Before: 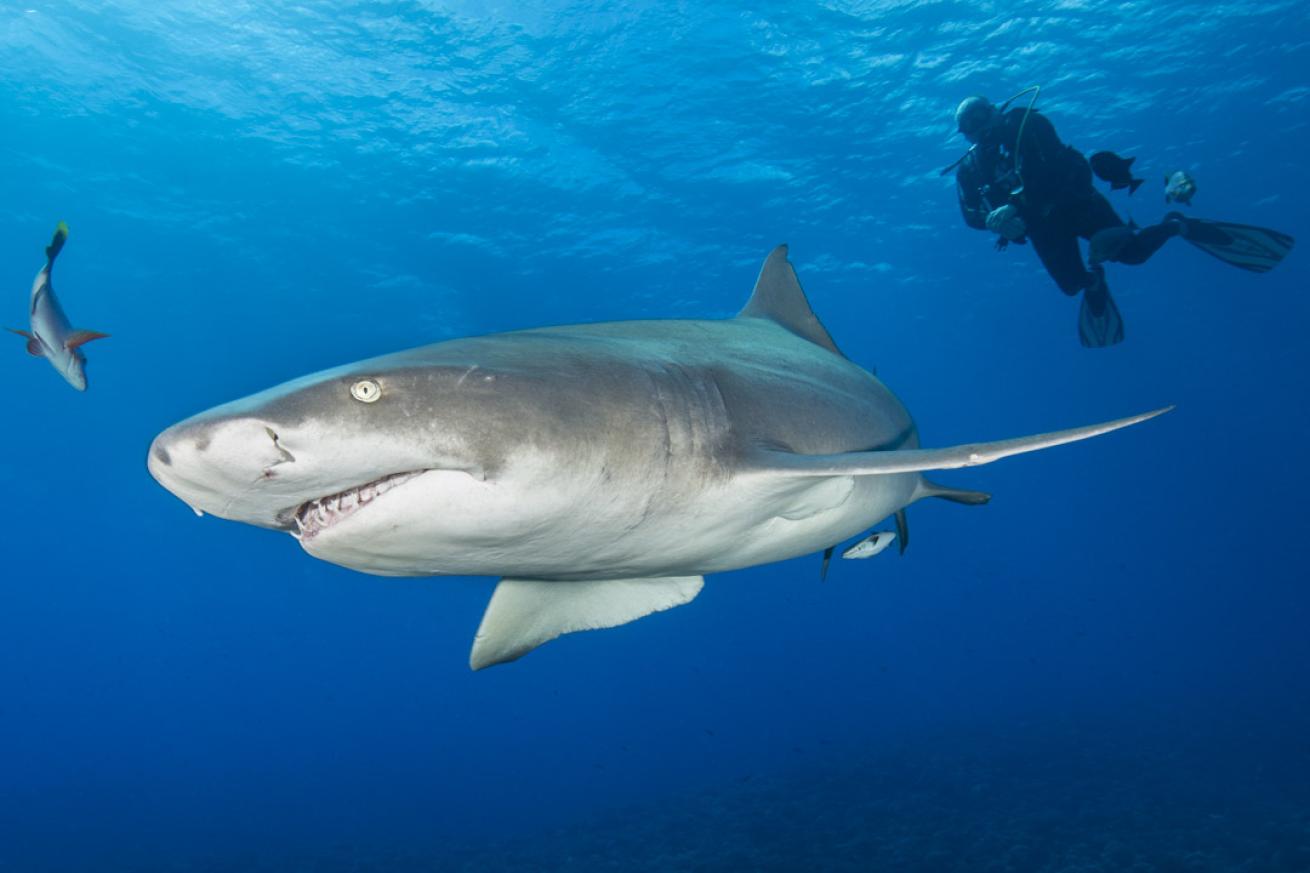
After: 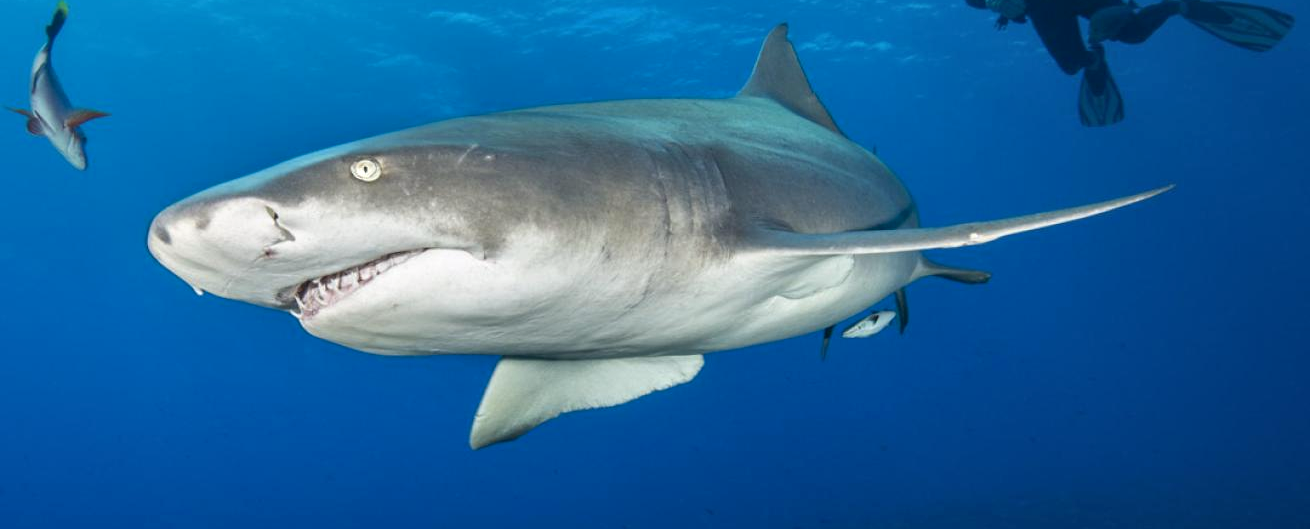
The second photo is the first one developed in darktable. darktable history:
crop and rotate: top 25.357%, bottom 13.942%
contrast equalizer: octaves 7, y [[0.6 ×6], [0.55 ×6], [0 ×6], [0 ×6], [0 ×6]], mix 0.35
